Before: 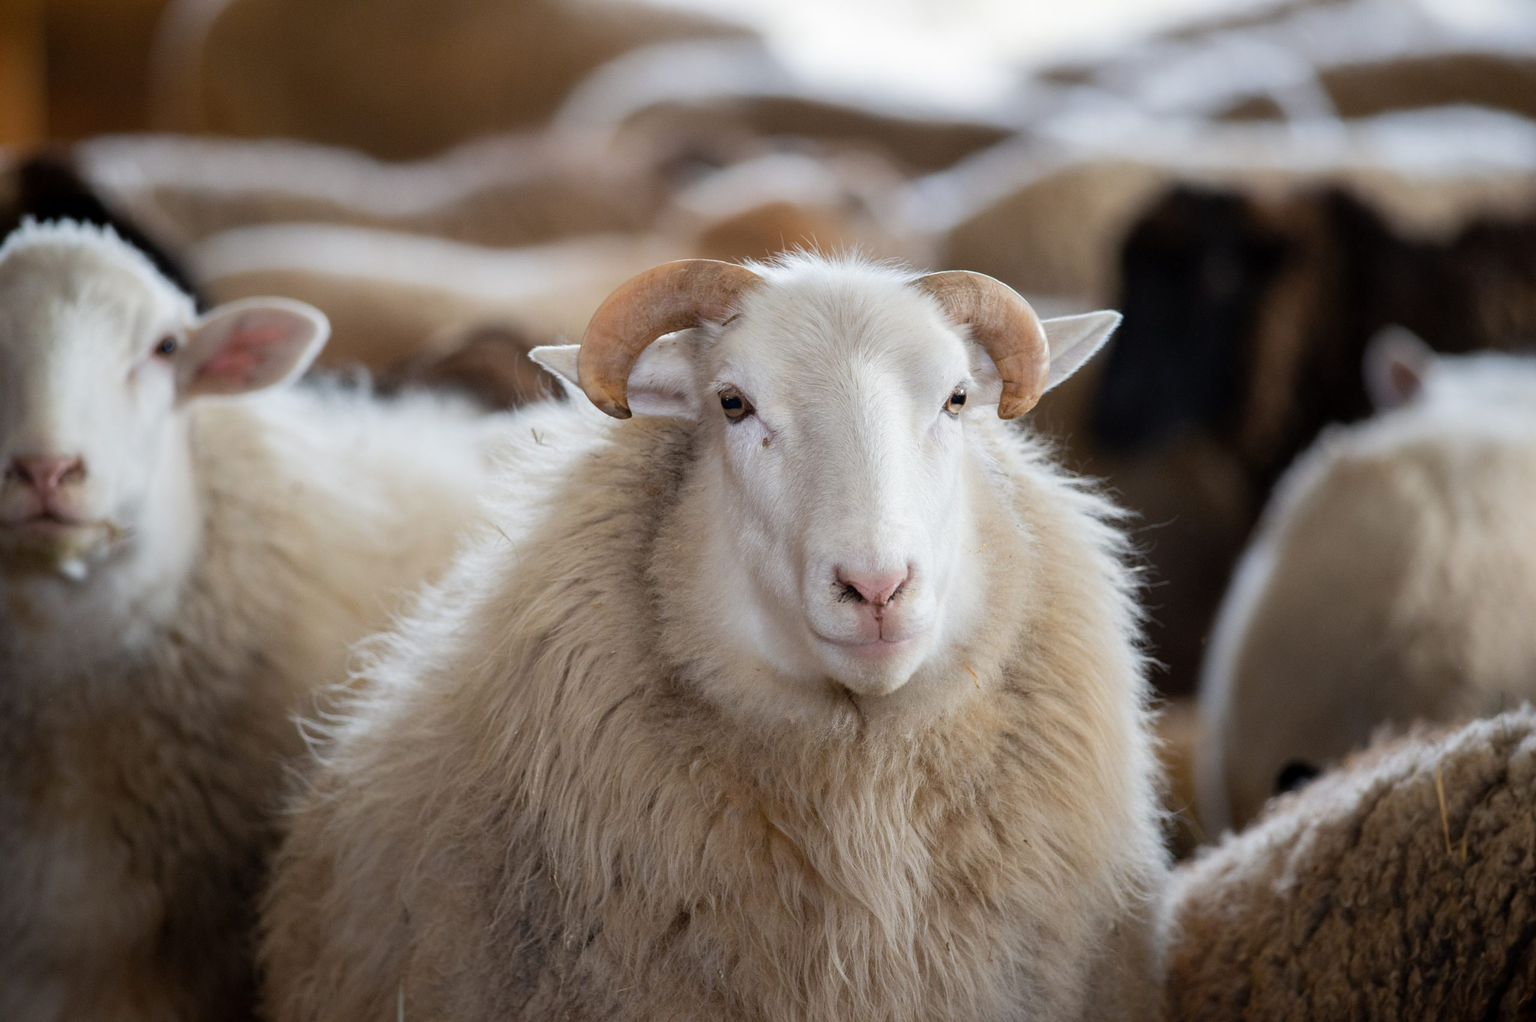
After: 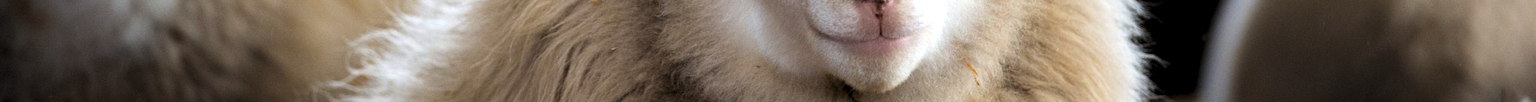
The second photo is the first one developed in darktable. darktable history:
crop and rotate: top 59.084%, bottom 30.916%
levels: levels [0.129, 0.519, 0.867]
color balance rgb: perceptual saturation grading › global saturation 30%, global vibrance 10%
